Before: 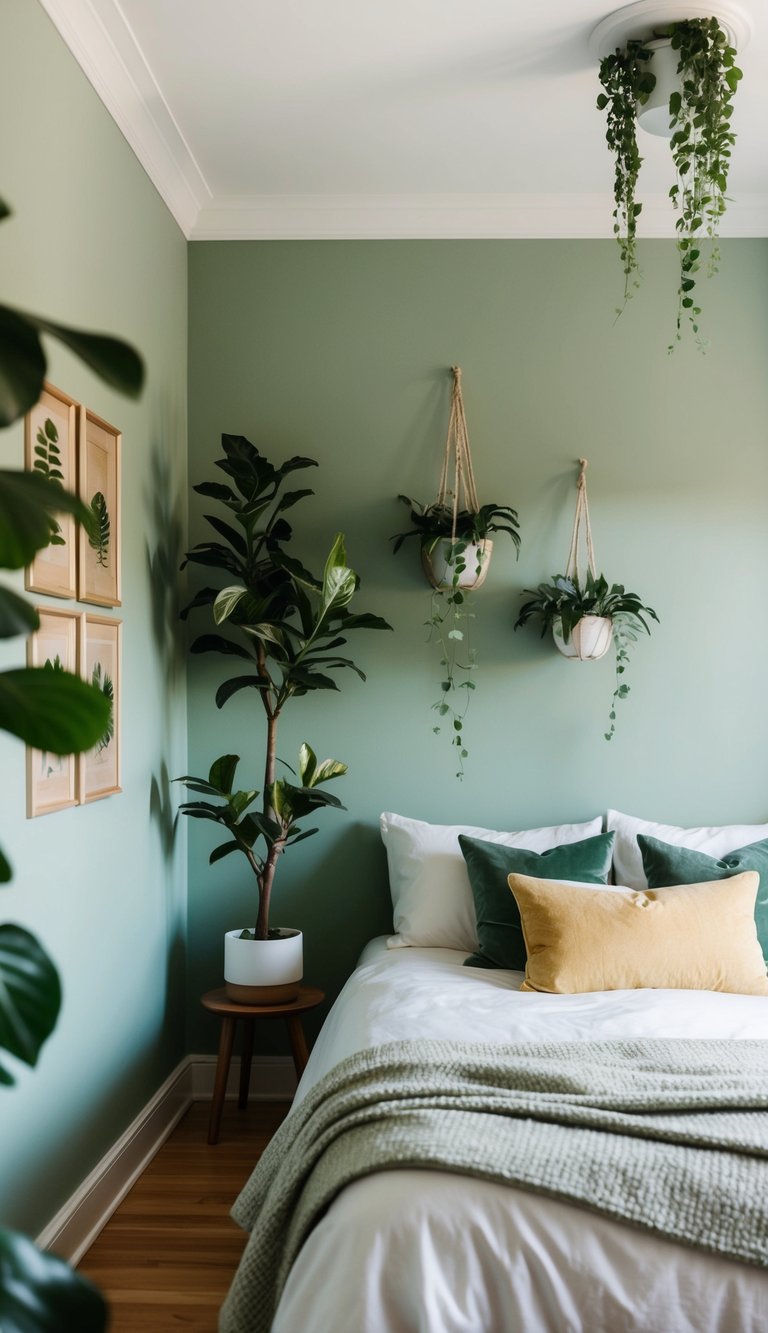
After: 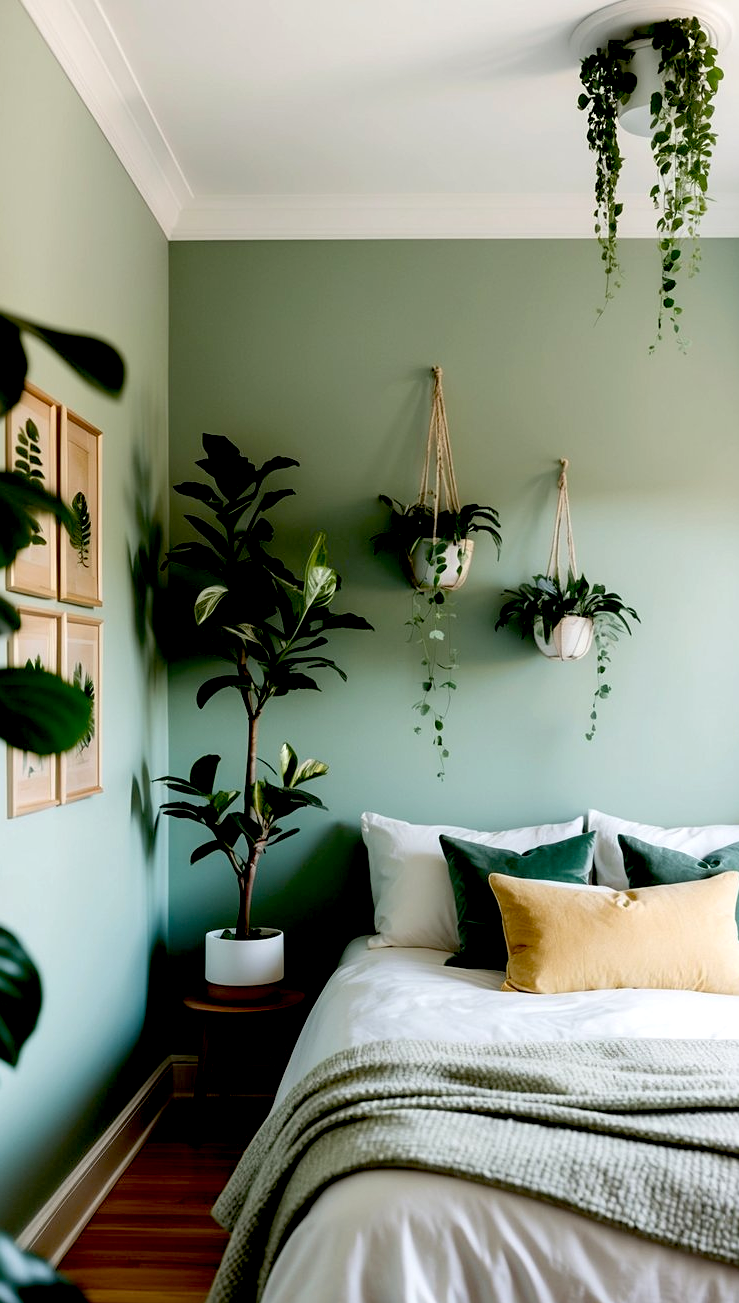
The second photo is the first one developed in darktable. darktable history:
sharpen: amount 0.202
exposure: black level correction 0.023, exposure 0.182 EV, compensate highlight preservation false
crop and rotate: left 2.564%, right 1.133%, bottom 2.202%
